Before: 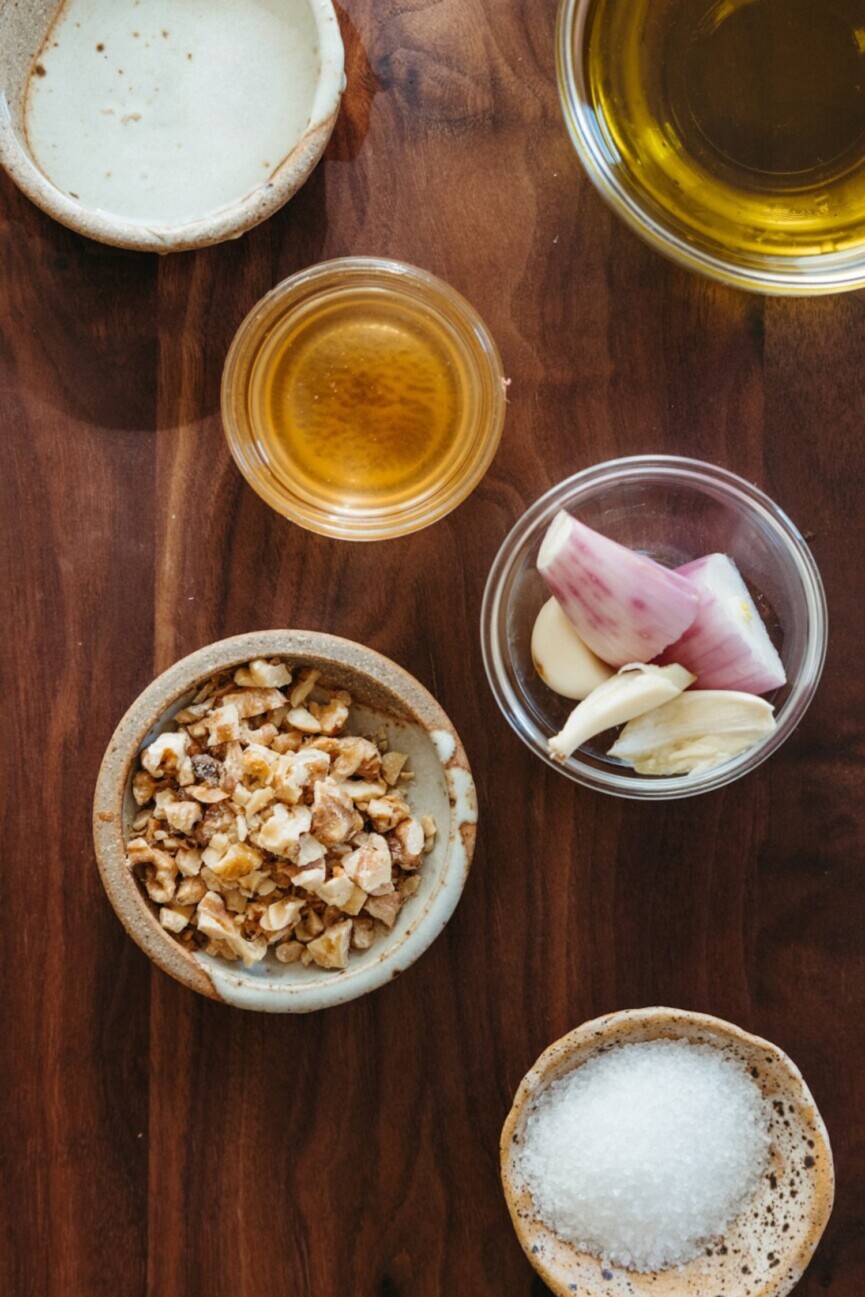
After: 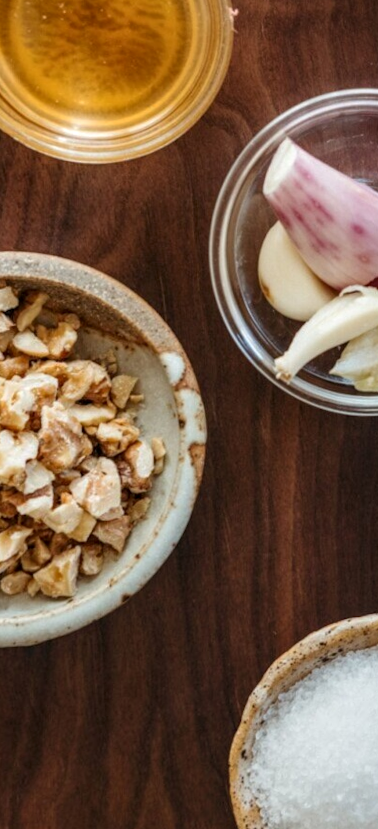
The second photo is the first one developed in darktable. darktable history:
crop: left 35.432%, top 26.233%, right 20.145%, bottom 3.432%
local contrast: detail 130%
rotate and perspective: rotation -0.013°, lens shift (vertical) -0.027, lens shift (horizontal) 0.178, crop left 0.016, crop right 0.989, crop top 0.082, crop bottom 0.918
